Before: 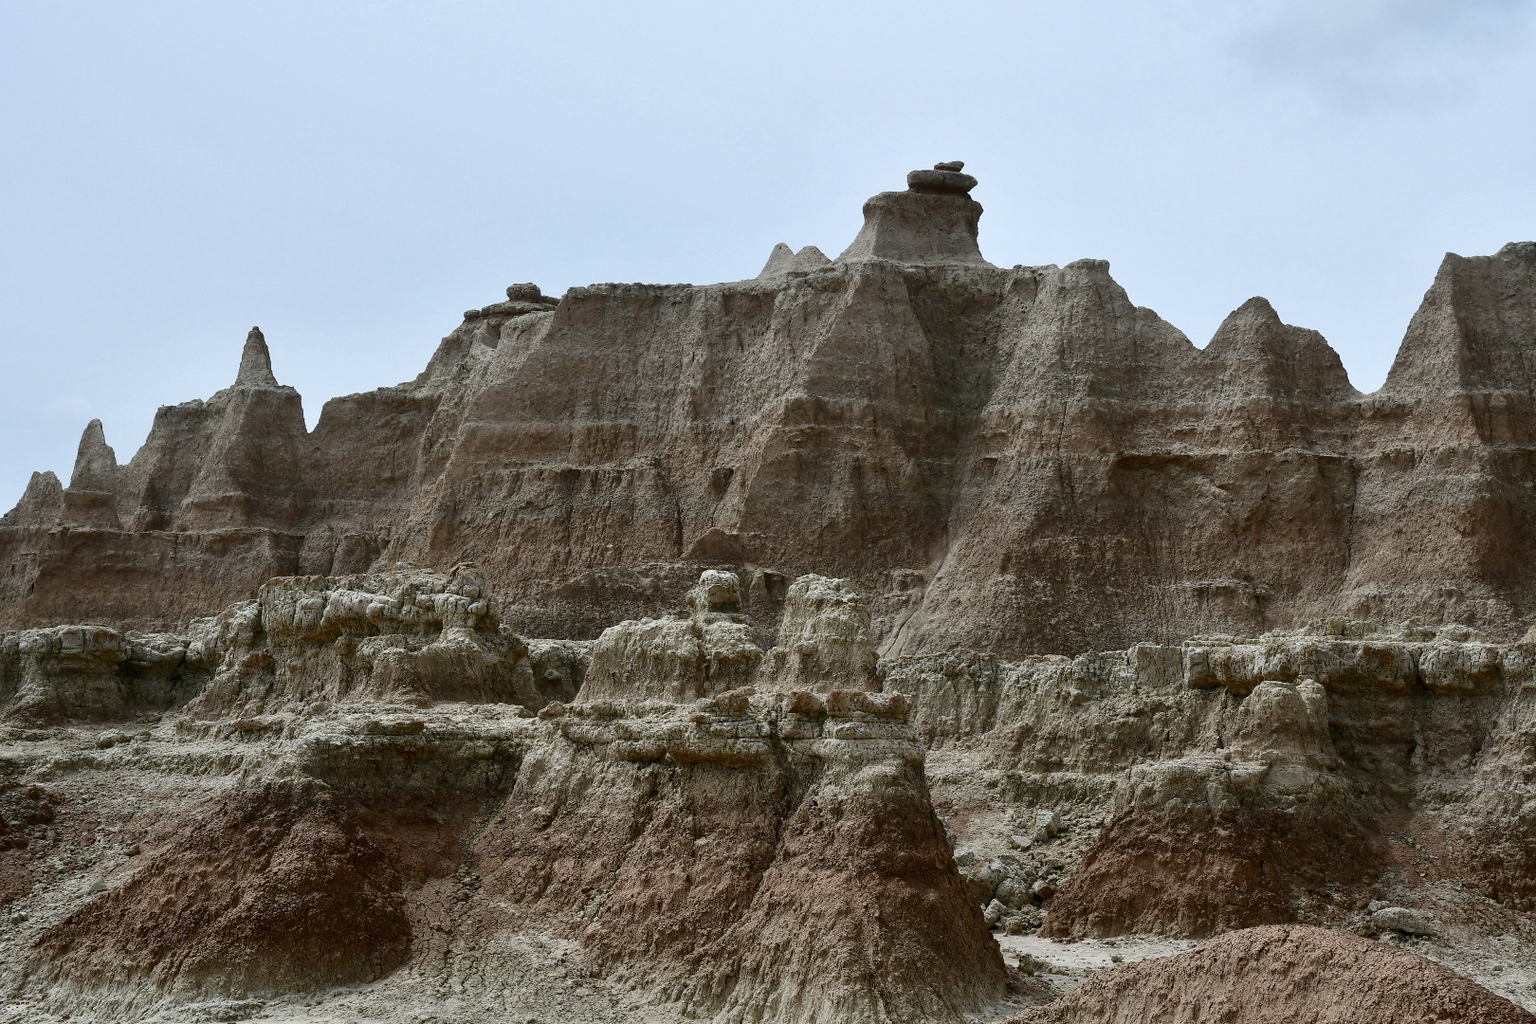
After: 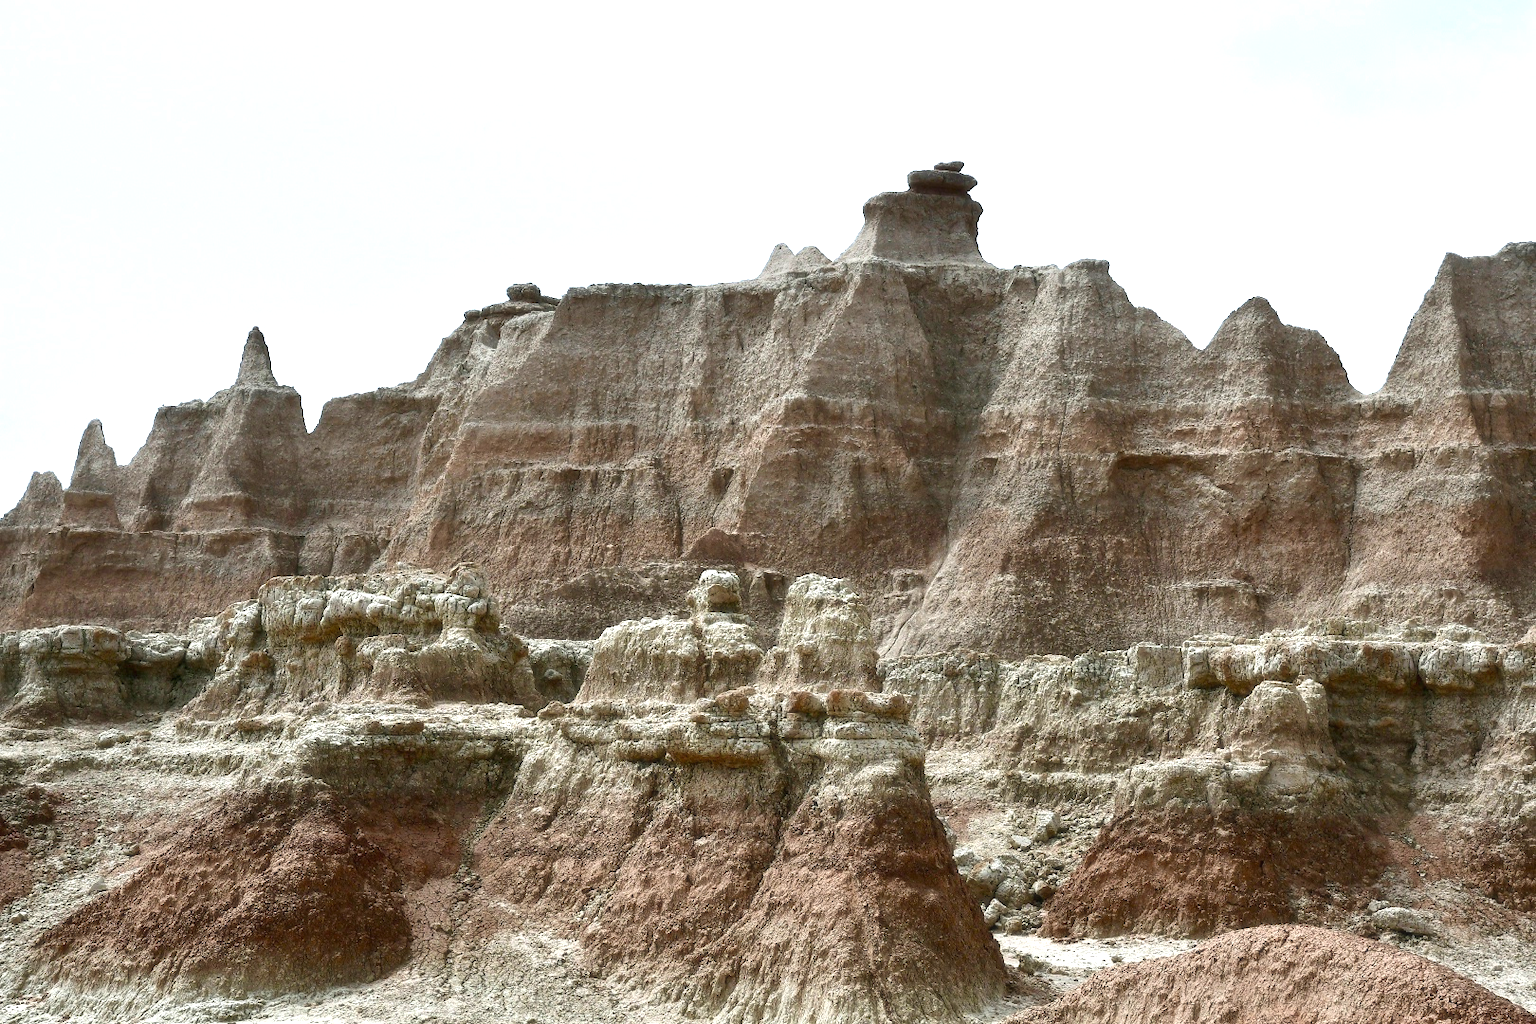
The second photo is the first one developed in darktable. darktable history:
exposure: black level correction 0, exposure 1.1 EV, compensate exposure bias true, compensate highlight preservation false
shadows and highlights: shadows 37.27, highlights -28.18, soften with gaussian
white balance: emerald 1
soften: size 10%, saturation 50%, brightness 0.2 EV, mix 10%
